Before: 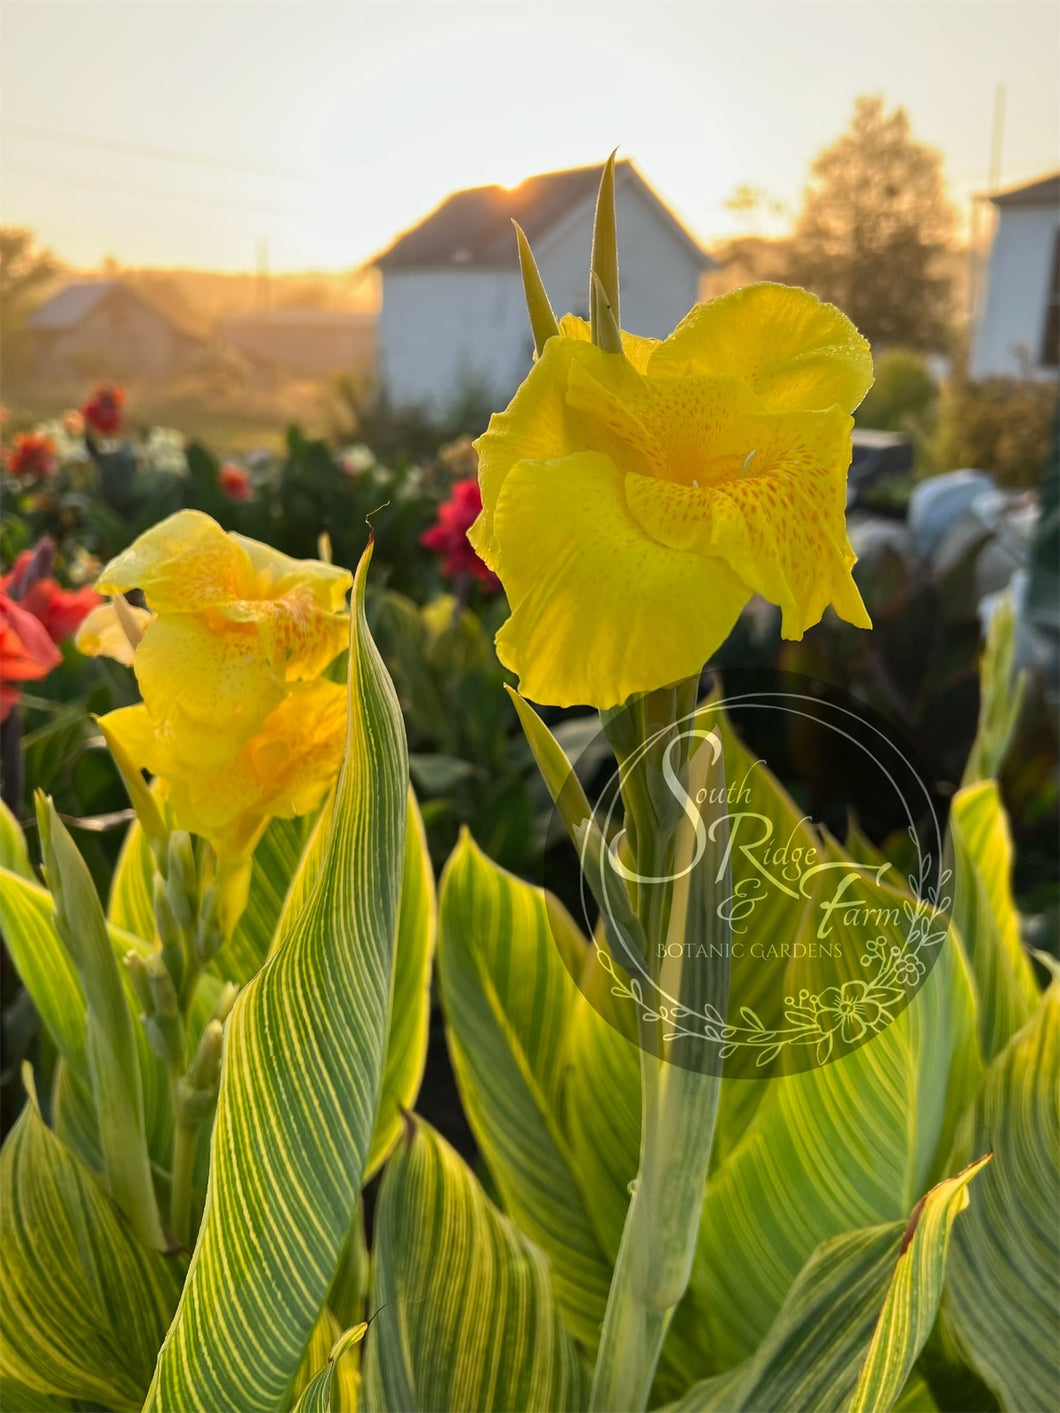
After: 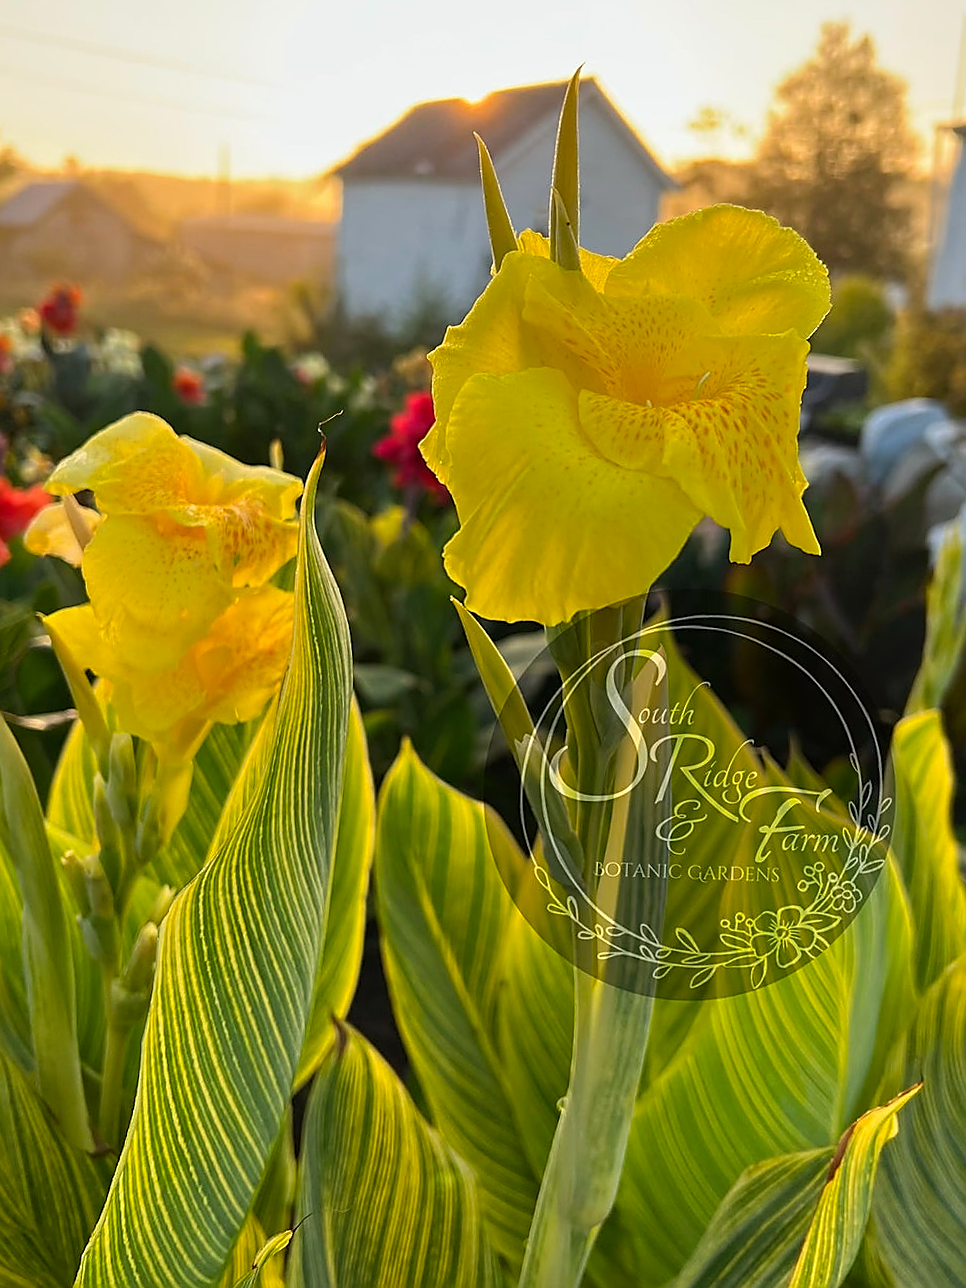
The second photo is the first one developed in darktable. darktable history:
sharpen: radius 1.4, amount 1.25, threshold 0.7
color balance rgb: perceptual saturation grading › global saturation 10%, global vibrance 10%
crop and rotate: angle -1.96°, left 3.097%, top 4.154%, right 1.586%, bottom 0.529%
